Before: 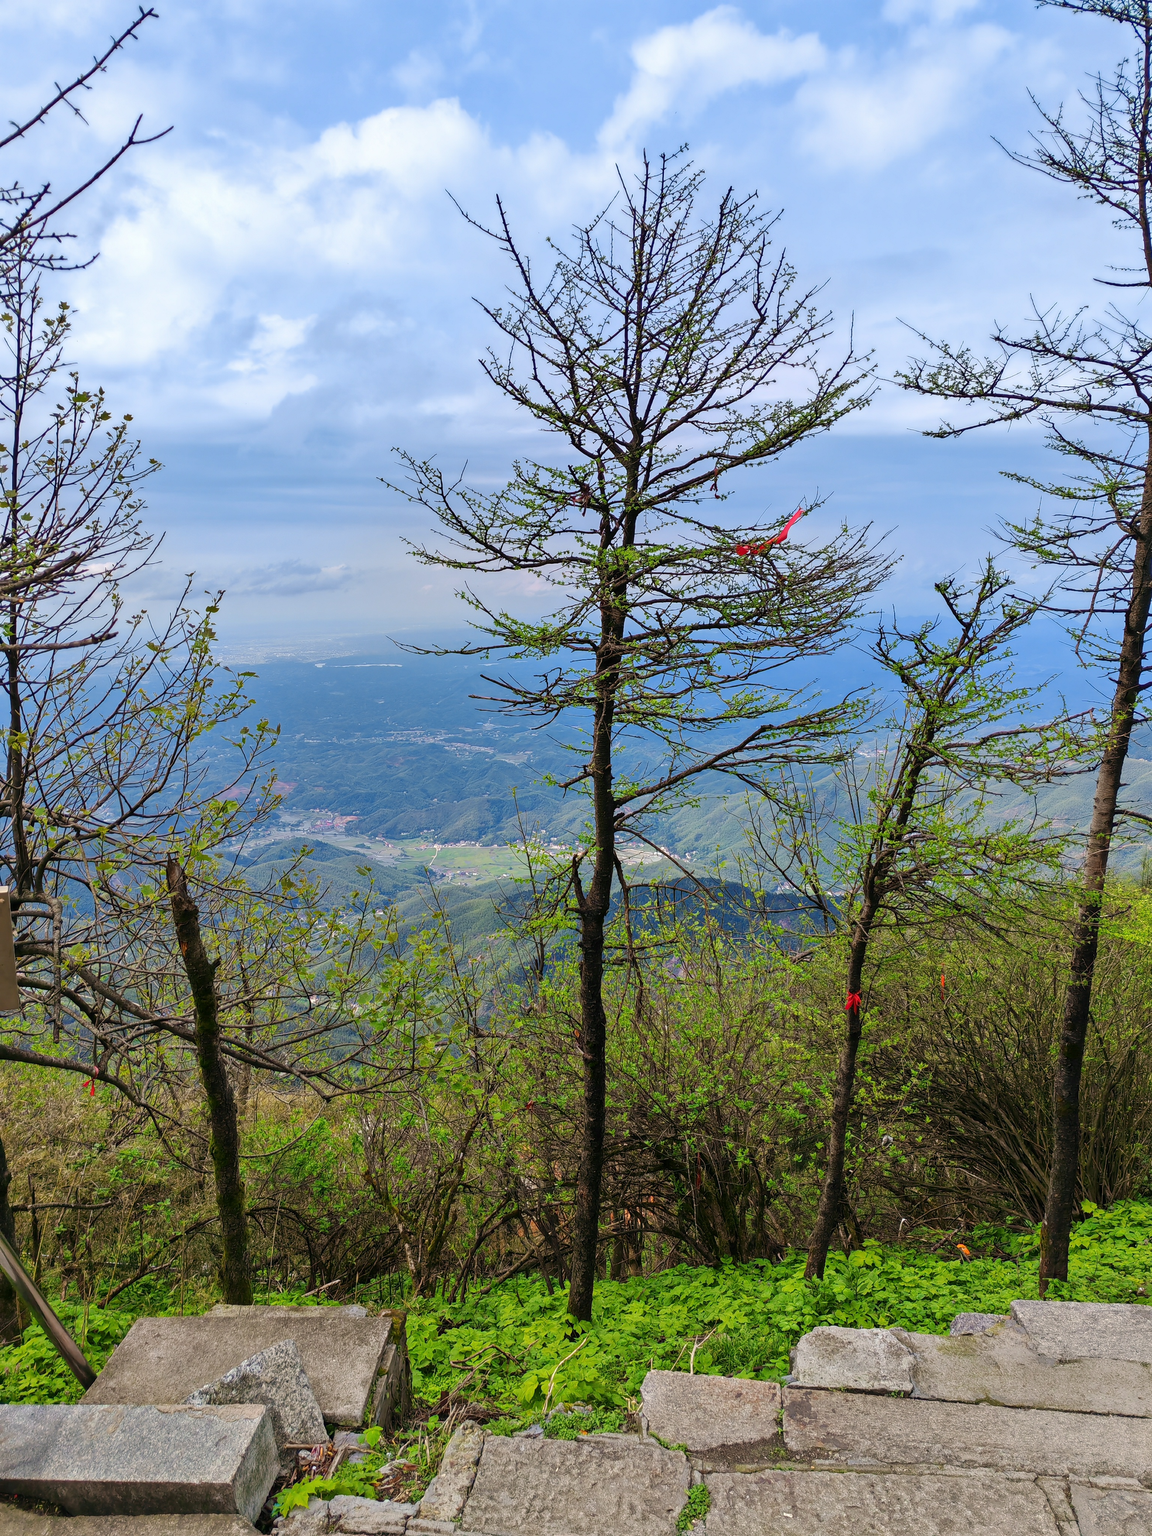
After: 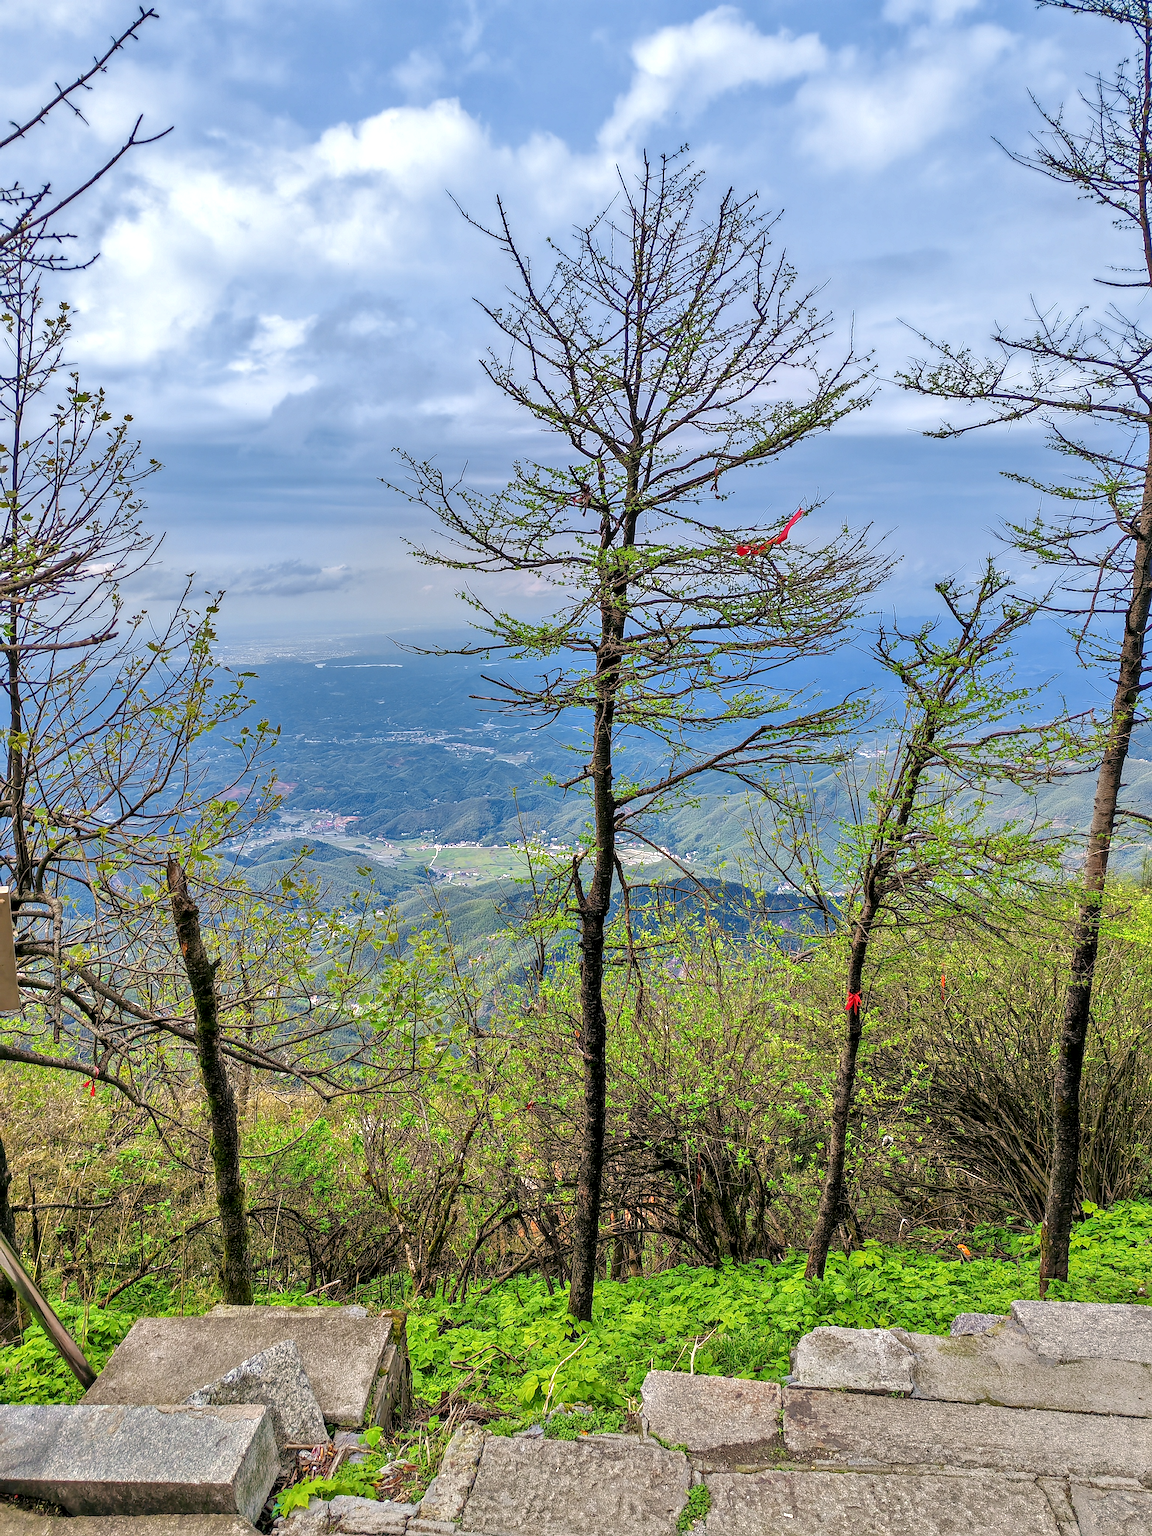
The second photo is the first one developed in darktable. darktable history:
sharpen: on, module defaults
base curve: curves: ch0 [(0, 0) (0.74, 0.67) (1, 1)]
tone equalizer: -7 EV 0.15 EV, -6 EV 0.6 EV, -5 EV 1.15 EV, -4 EV 1.33 EV, -3 EV 1.15 EV, -2 EV 0.6 EV, -1 EV 0.15 EV, mask exposure compensation -0.5 EV
local contrast: highlights 61%, detail 143%, midtone range 0.428
